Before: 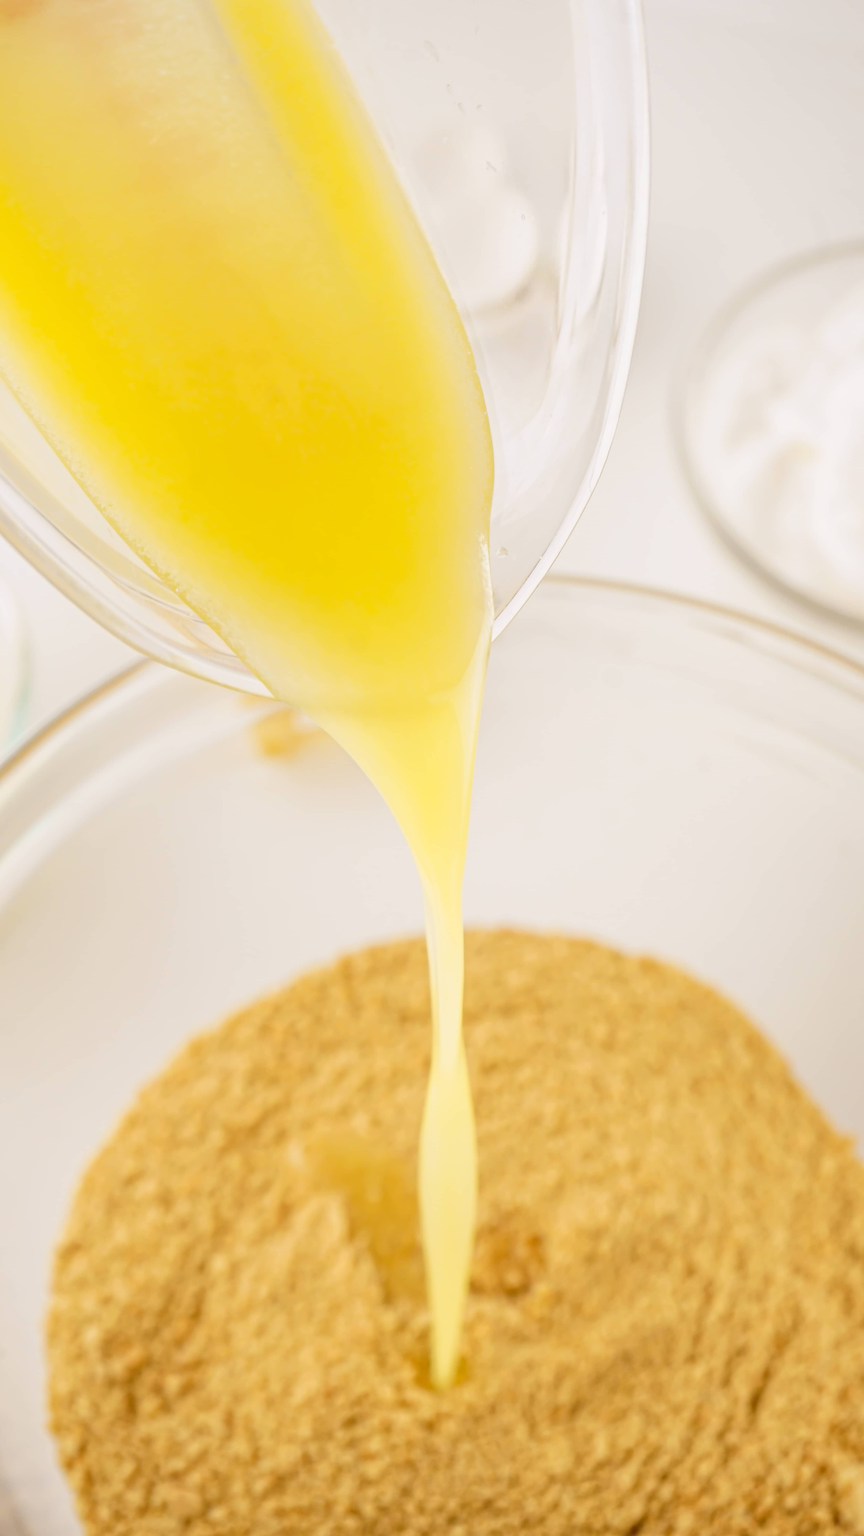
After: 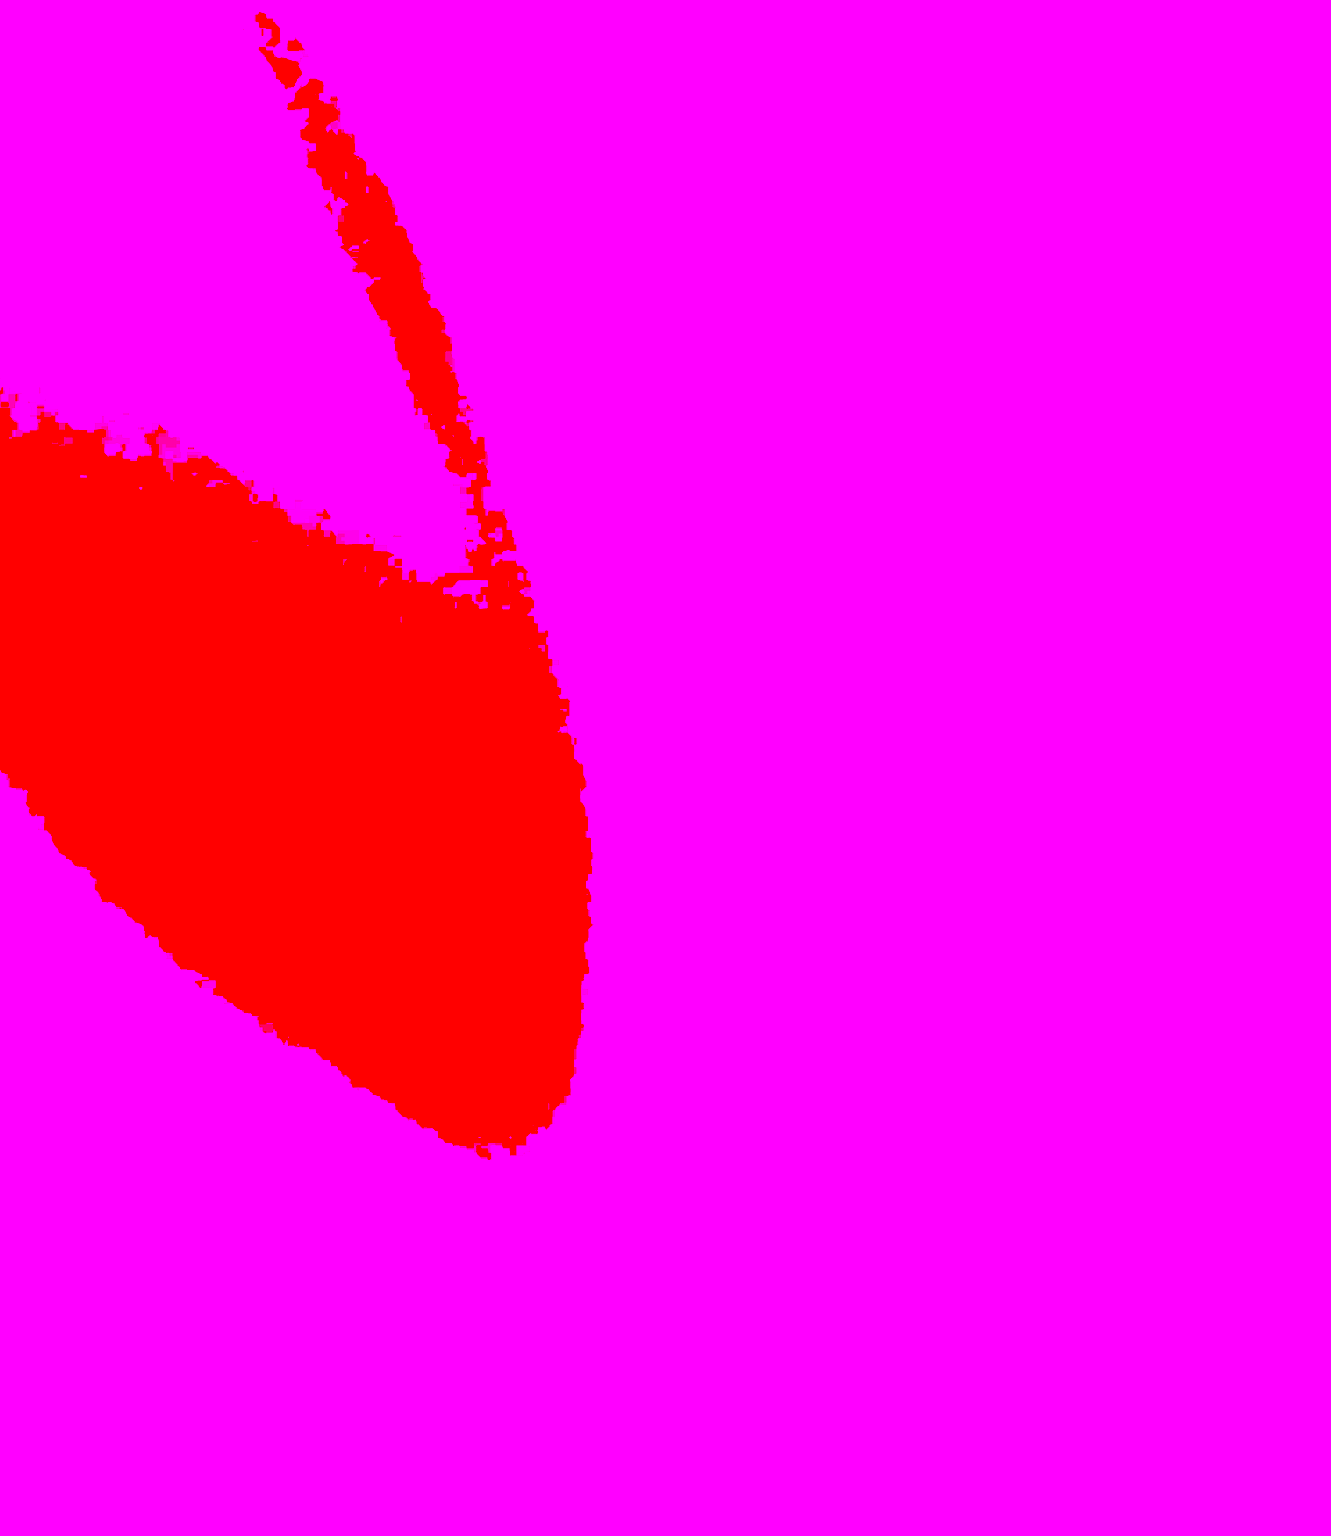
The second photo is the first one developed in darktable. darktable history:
haze removal: compatibility mode true, adaptive false
white balance: red 8, blue 8
crop and rotate: left 11.812%, bottom 42.776%
shadows and highlights: radius 110.86, shadows 51.09, white point adjustment 9.16, highlights -4.17, highlights color adjustment 32.2%, soften with gaussian
color balance rgb: linear chroma grading › global chroma 9%, perceptual saturation grading › global saturation 36%, perceptual saturation grading › shadows 35%, perceptual brilliance grading › global brilliance 15%, perceptual brilliance grading › shadows -35%, global vibrance 15%
